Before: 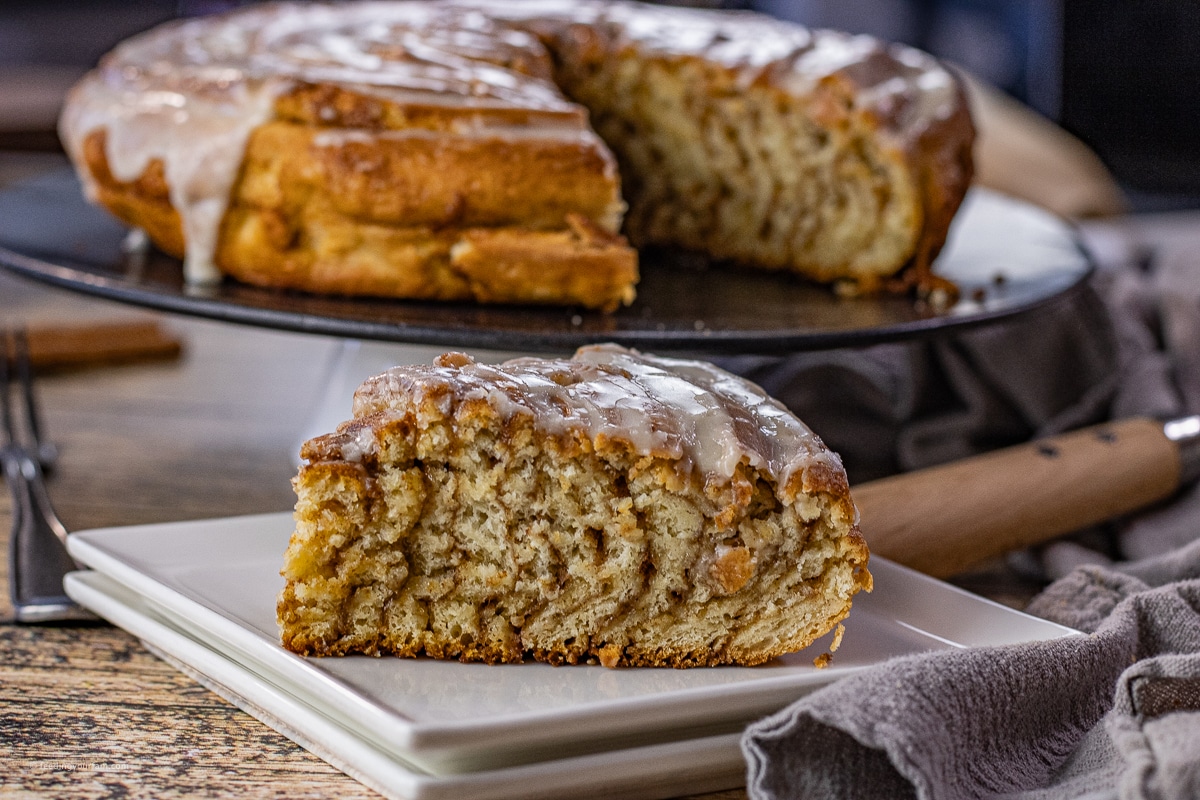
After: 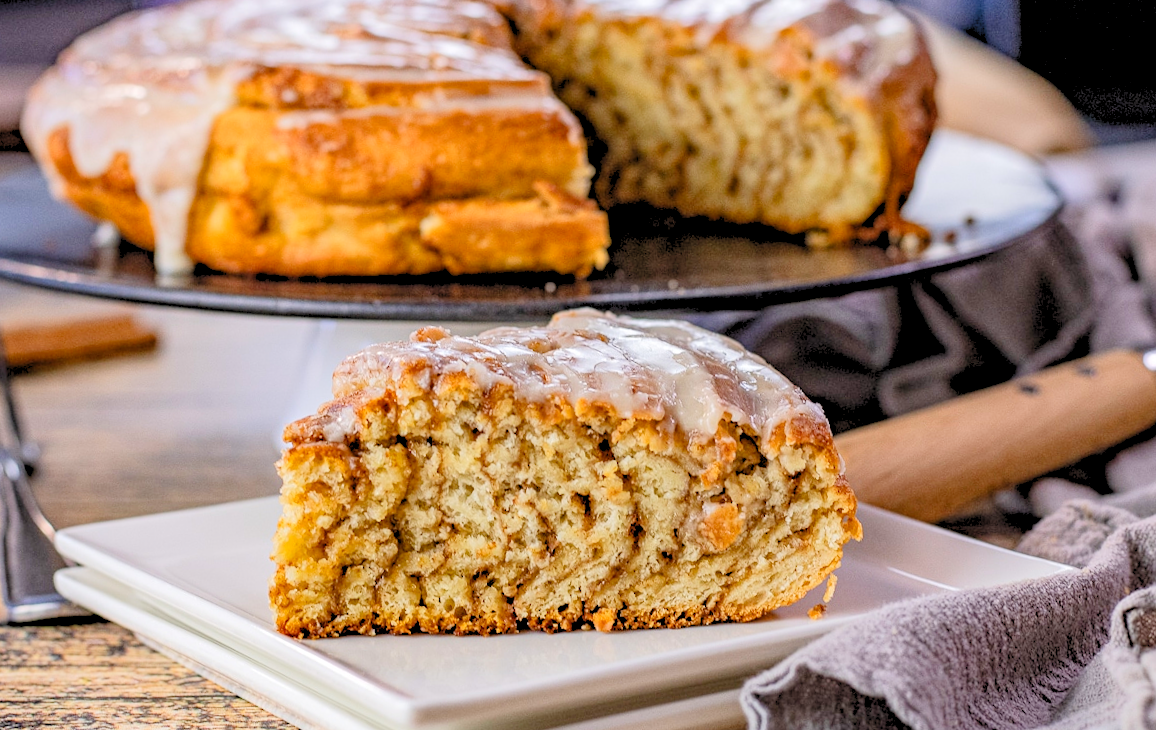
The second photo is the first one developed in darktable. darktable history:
levels: levels [0.072, 0.414, 0.976]
rotate and perspective: rotation -3.52°, crop left 0.036, crop right 0.964, crop top 0.081, crop bottom 0.919
base curve: curves: ch0 [(0, 0) (0.262, 0.32) (0.722, 0.705) (1, 1)]
